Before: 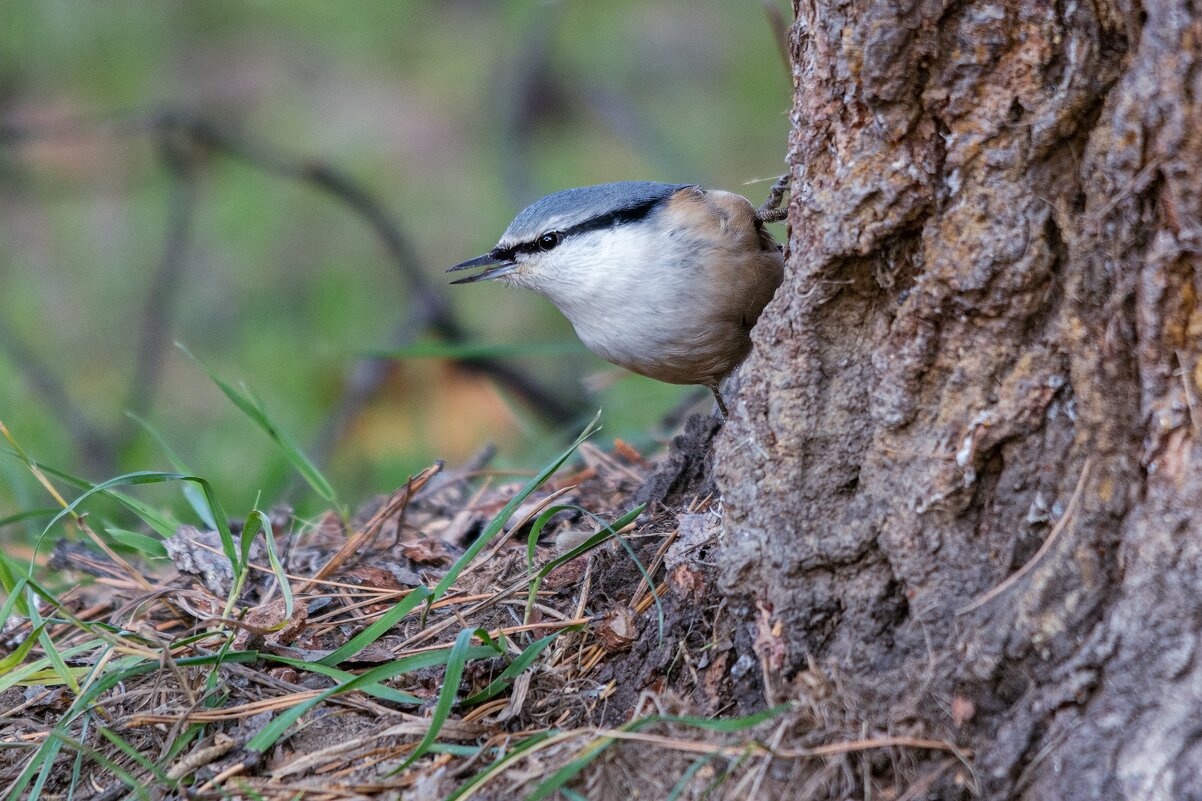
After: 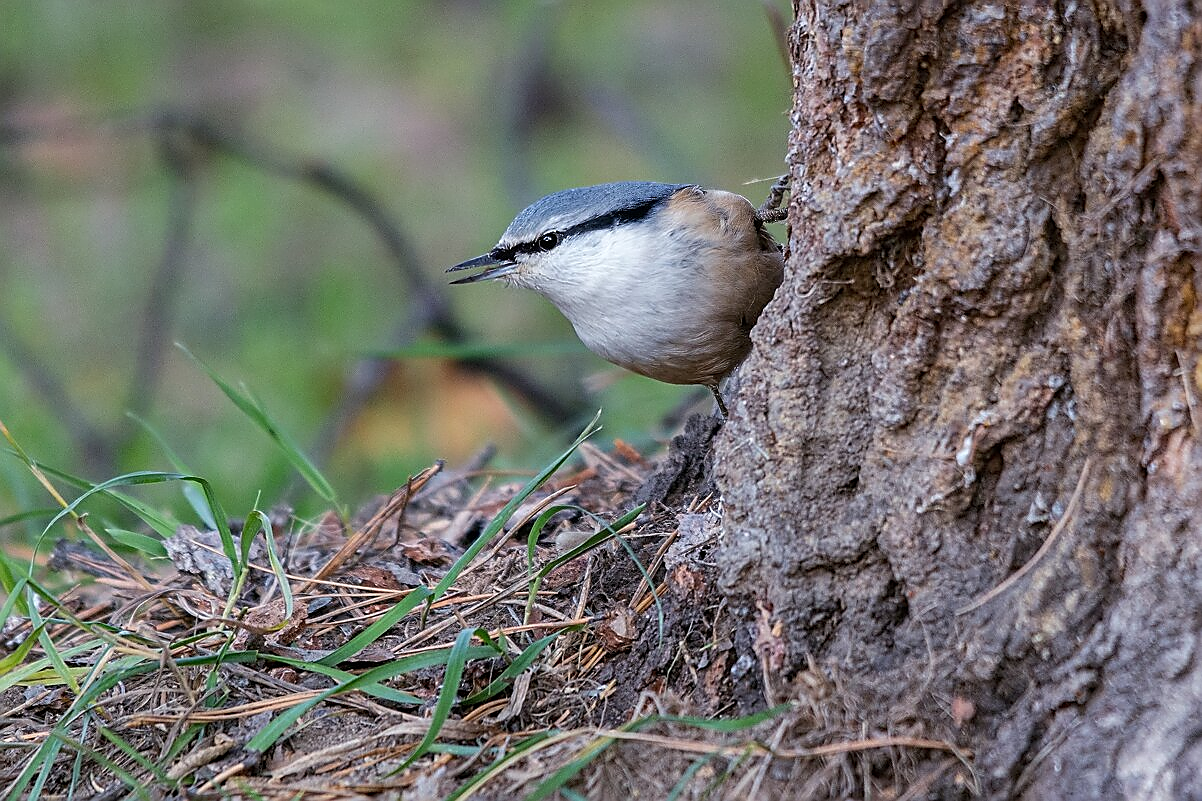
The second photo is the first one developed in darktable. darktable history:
sharpen: radius 1.347, amount 1.267, threshold 0.671
